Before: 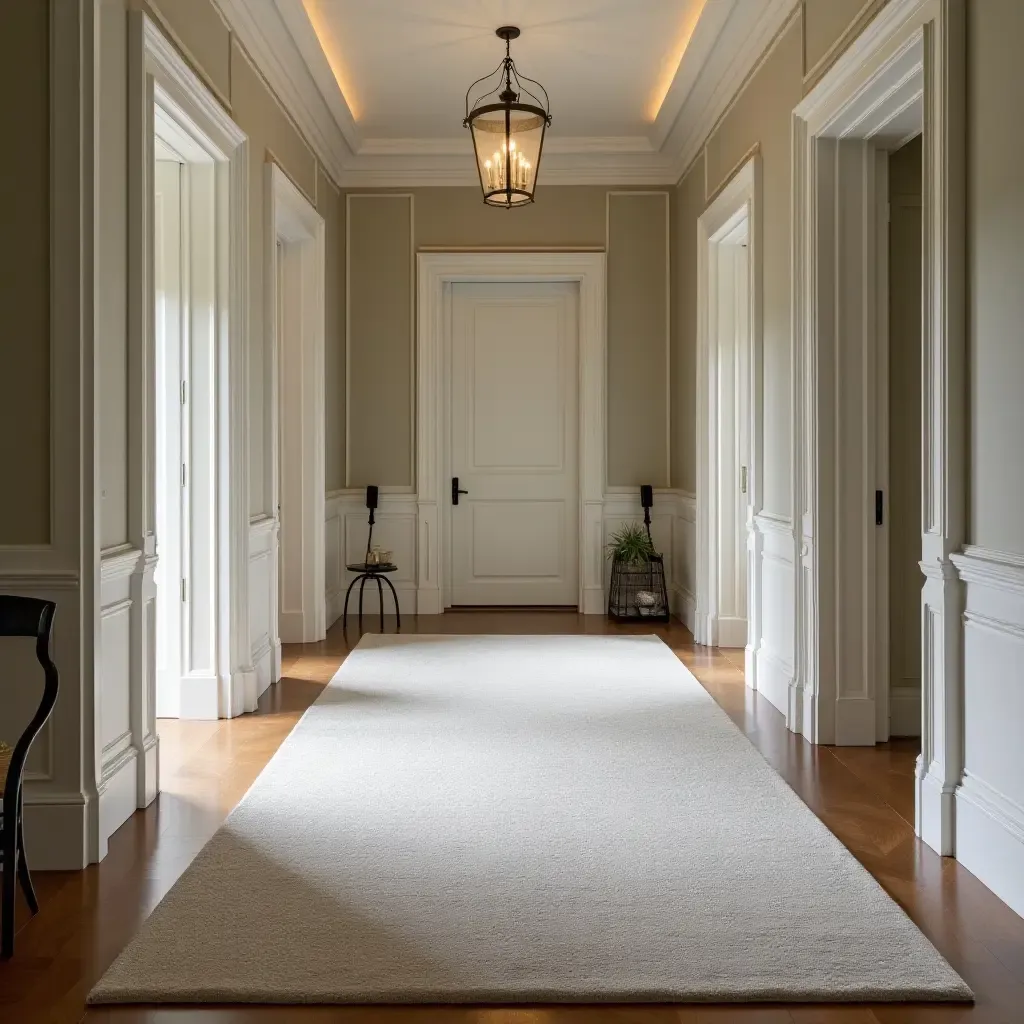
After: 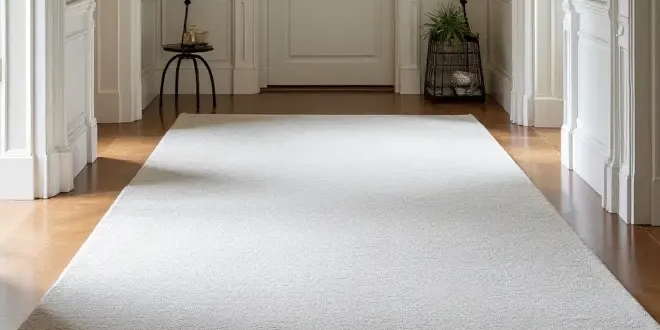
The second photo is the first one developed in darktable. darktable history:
crop: left 17.973%, top 50.802%, right 17.555%, bottom 16.926%
